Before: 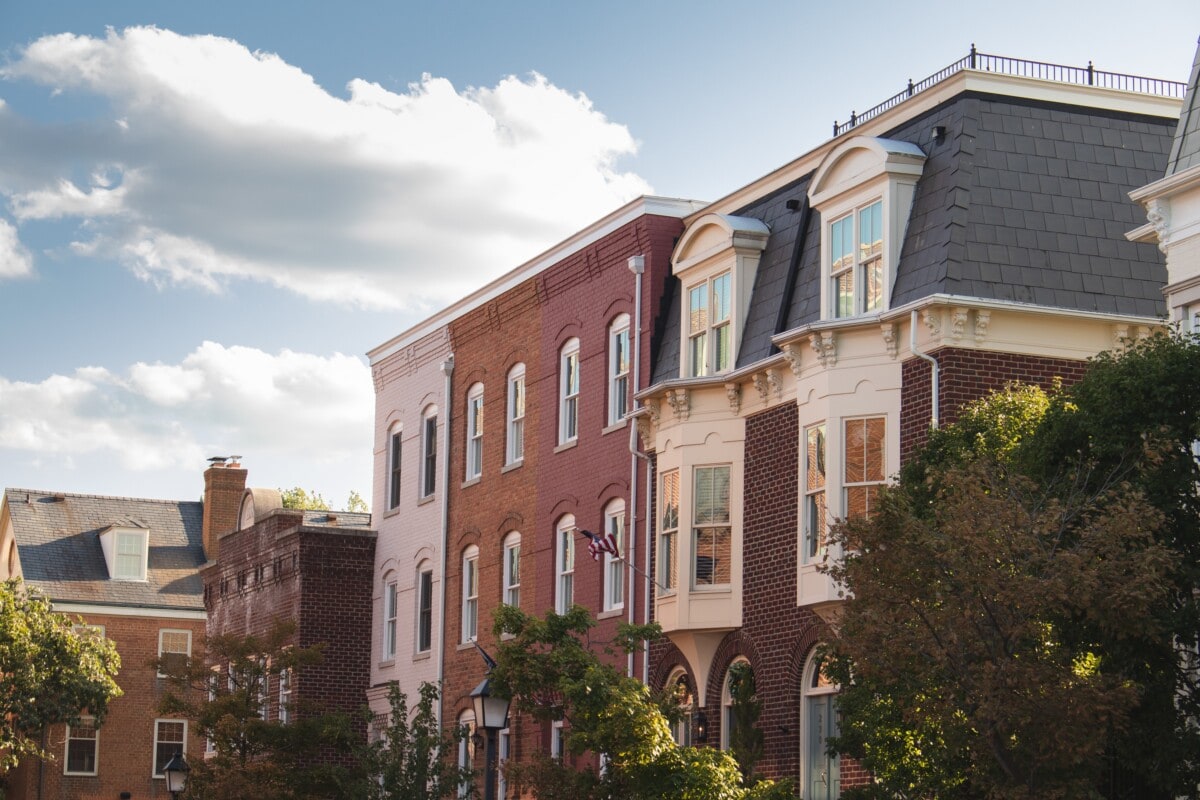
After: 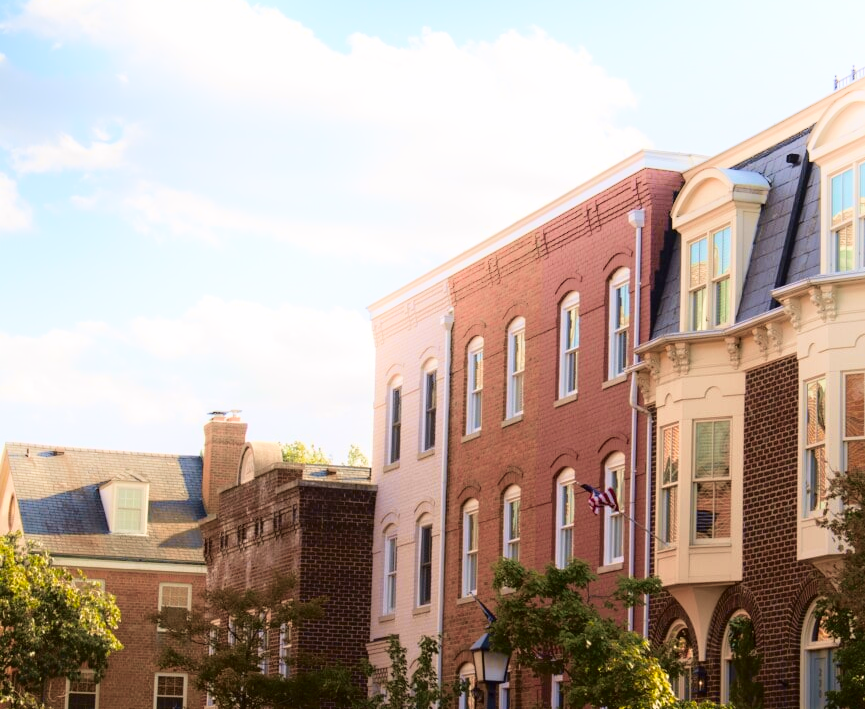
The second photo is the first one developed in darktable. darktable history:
crop: top 5.784%, right 27.864%, bottom 5.572%
shadows and highlights: shadows -21.13, highlights 99.65, soften with gaussian
tone curve: curves: ch0 [(0.024, 0) (0.075, 0.034) (0.145, 0.098) (0.257, 0.259) (0.408, 0.45) (0.611, 0.64) (0.81, 0.857) (1, 1)]; ch1 [(0, 0) (0.287, 0.198) (0.501, 0.506) (0.56, 0.57) (0.712, 0.777) (0.976, 0.992)]; ch2 [(0, 0) (0.5, 0.5) (0.523, 0.552) (0.59, 0.603) (0.681, 0.754) (1, 1)], color space Lab, independent channels, preserve colors none
velvia: strength 26.91%
